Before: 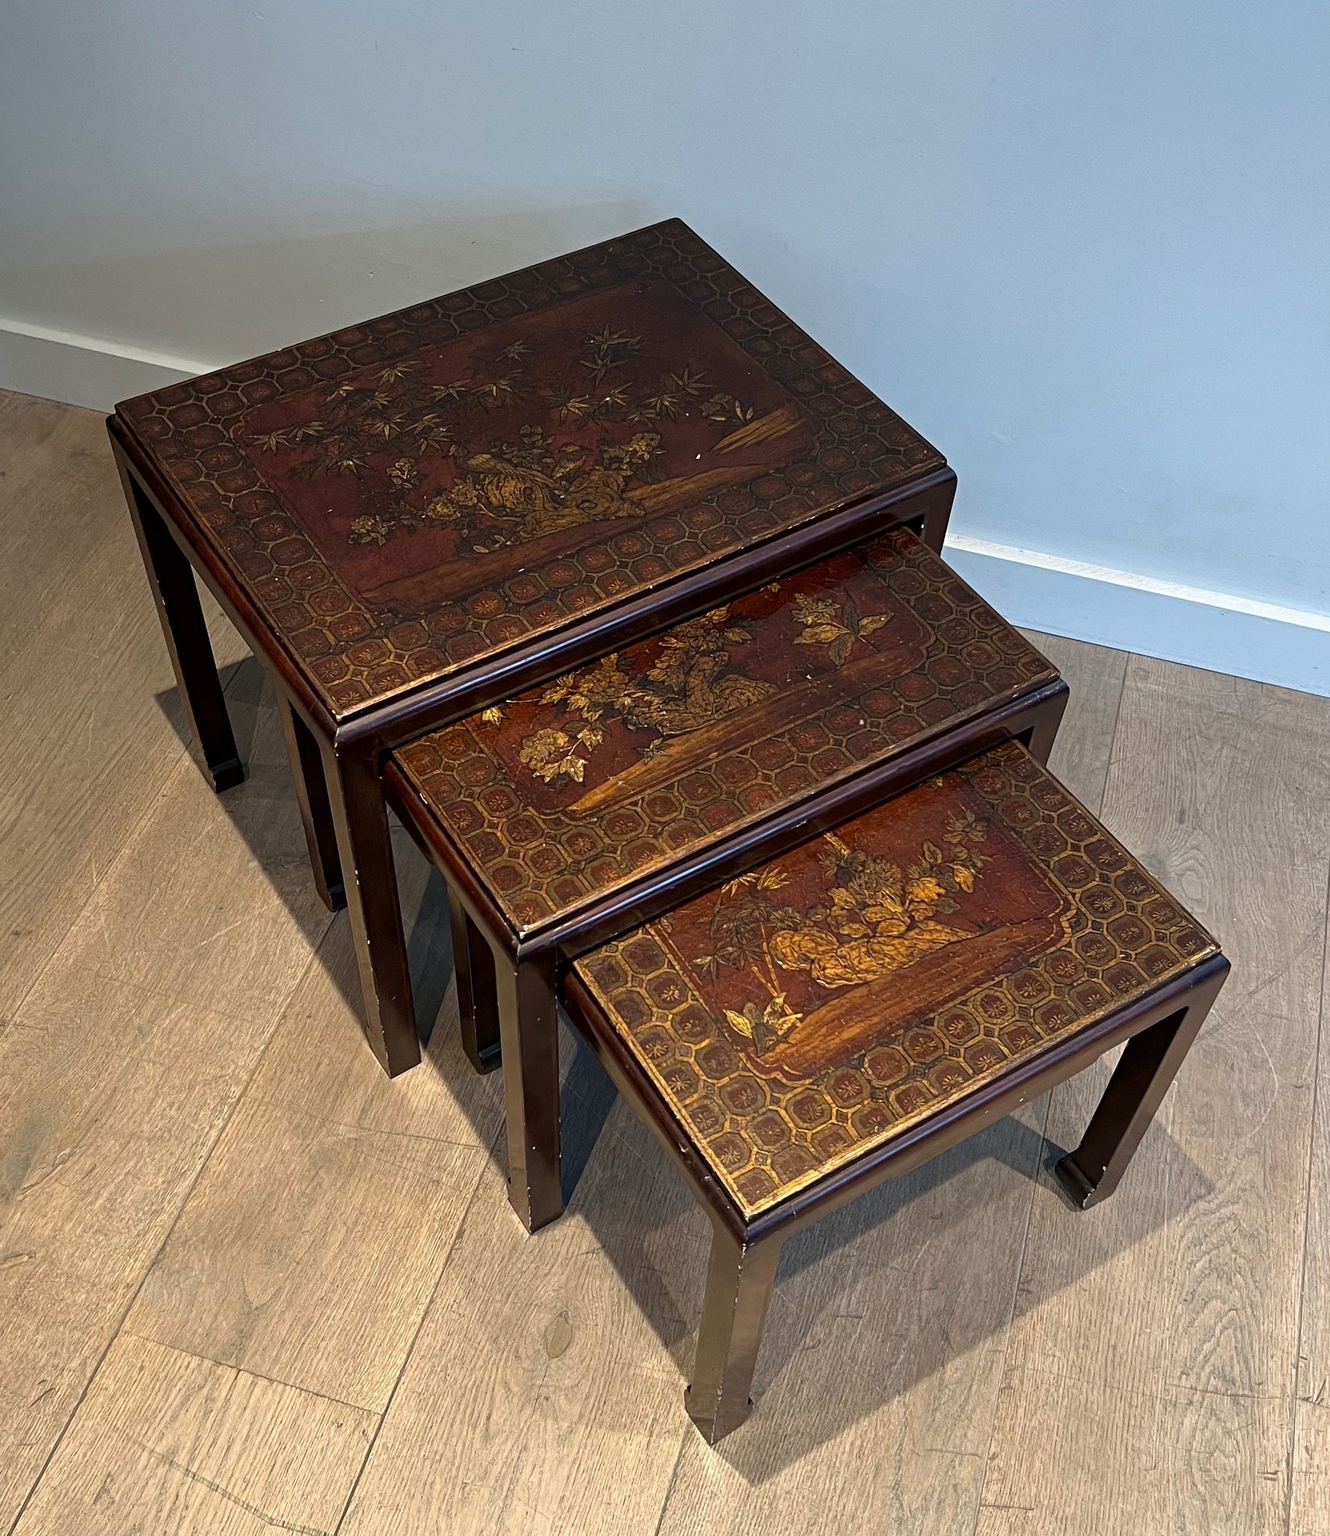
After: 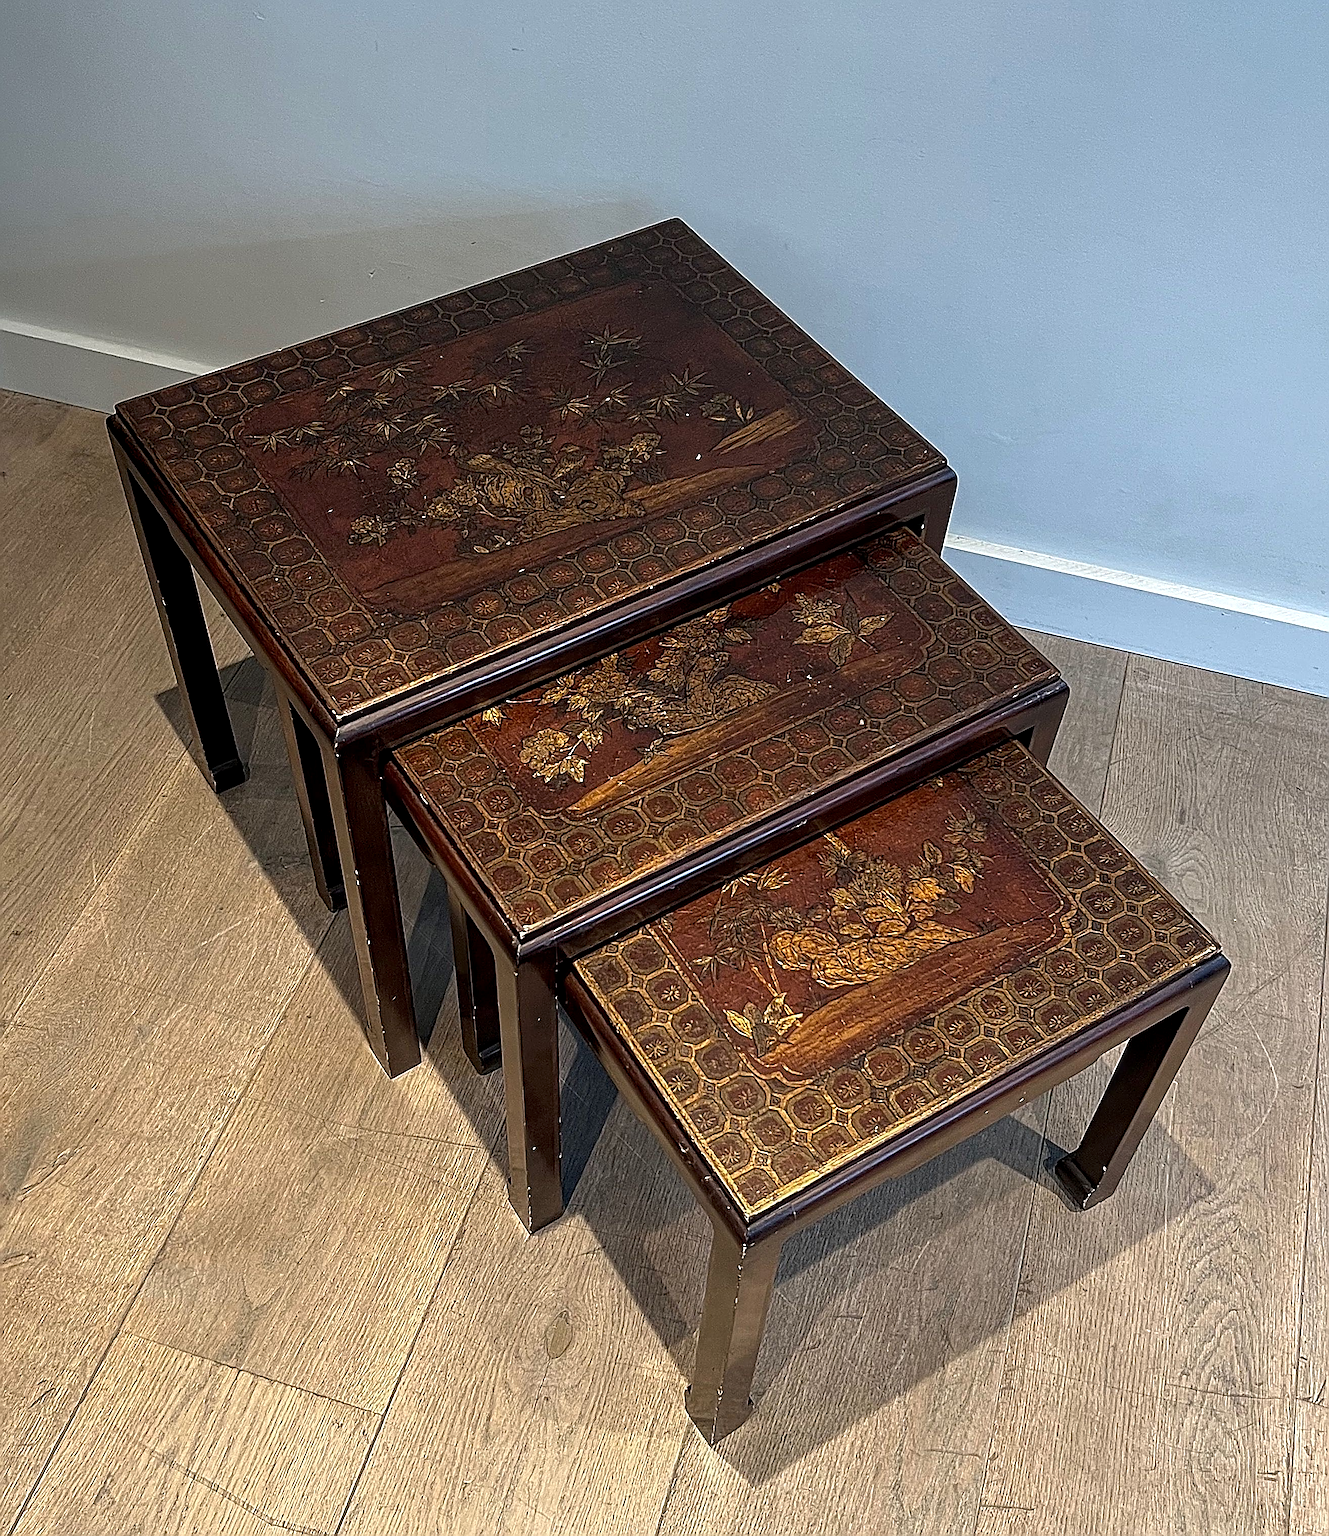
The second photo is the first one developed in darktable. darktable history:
local contrast: on, module defaults
sharpen: amount 1.843
